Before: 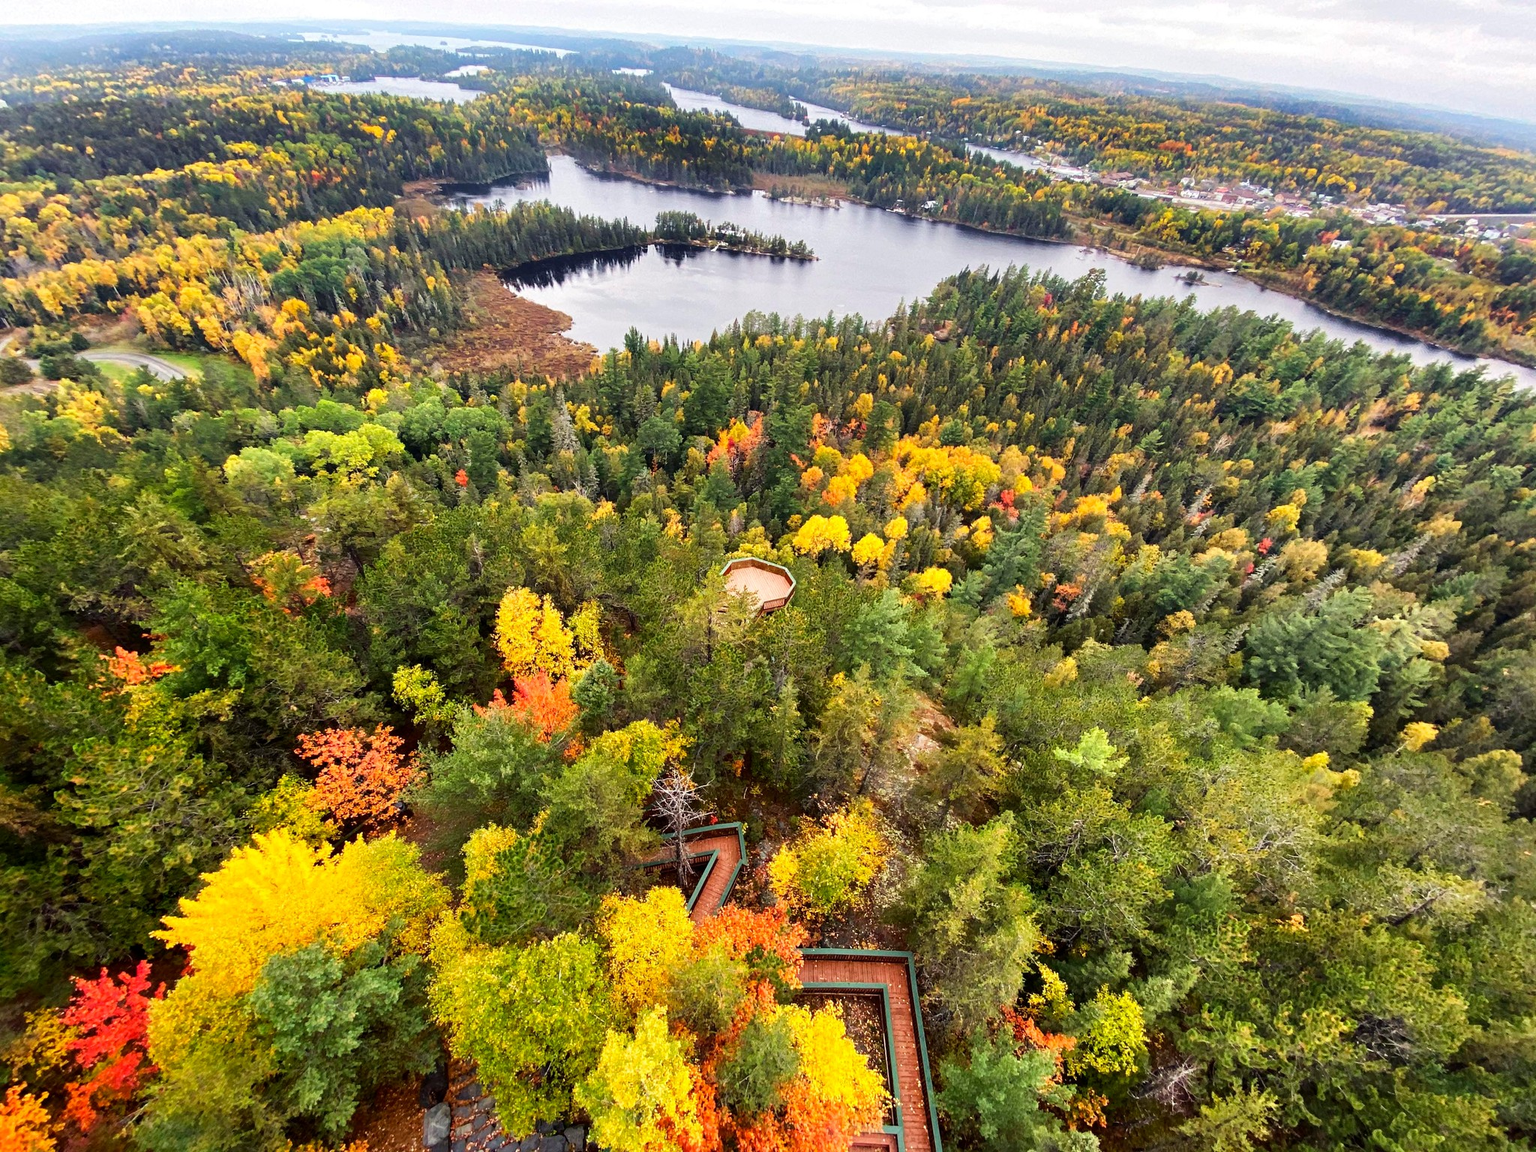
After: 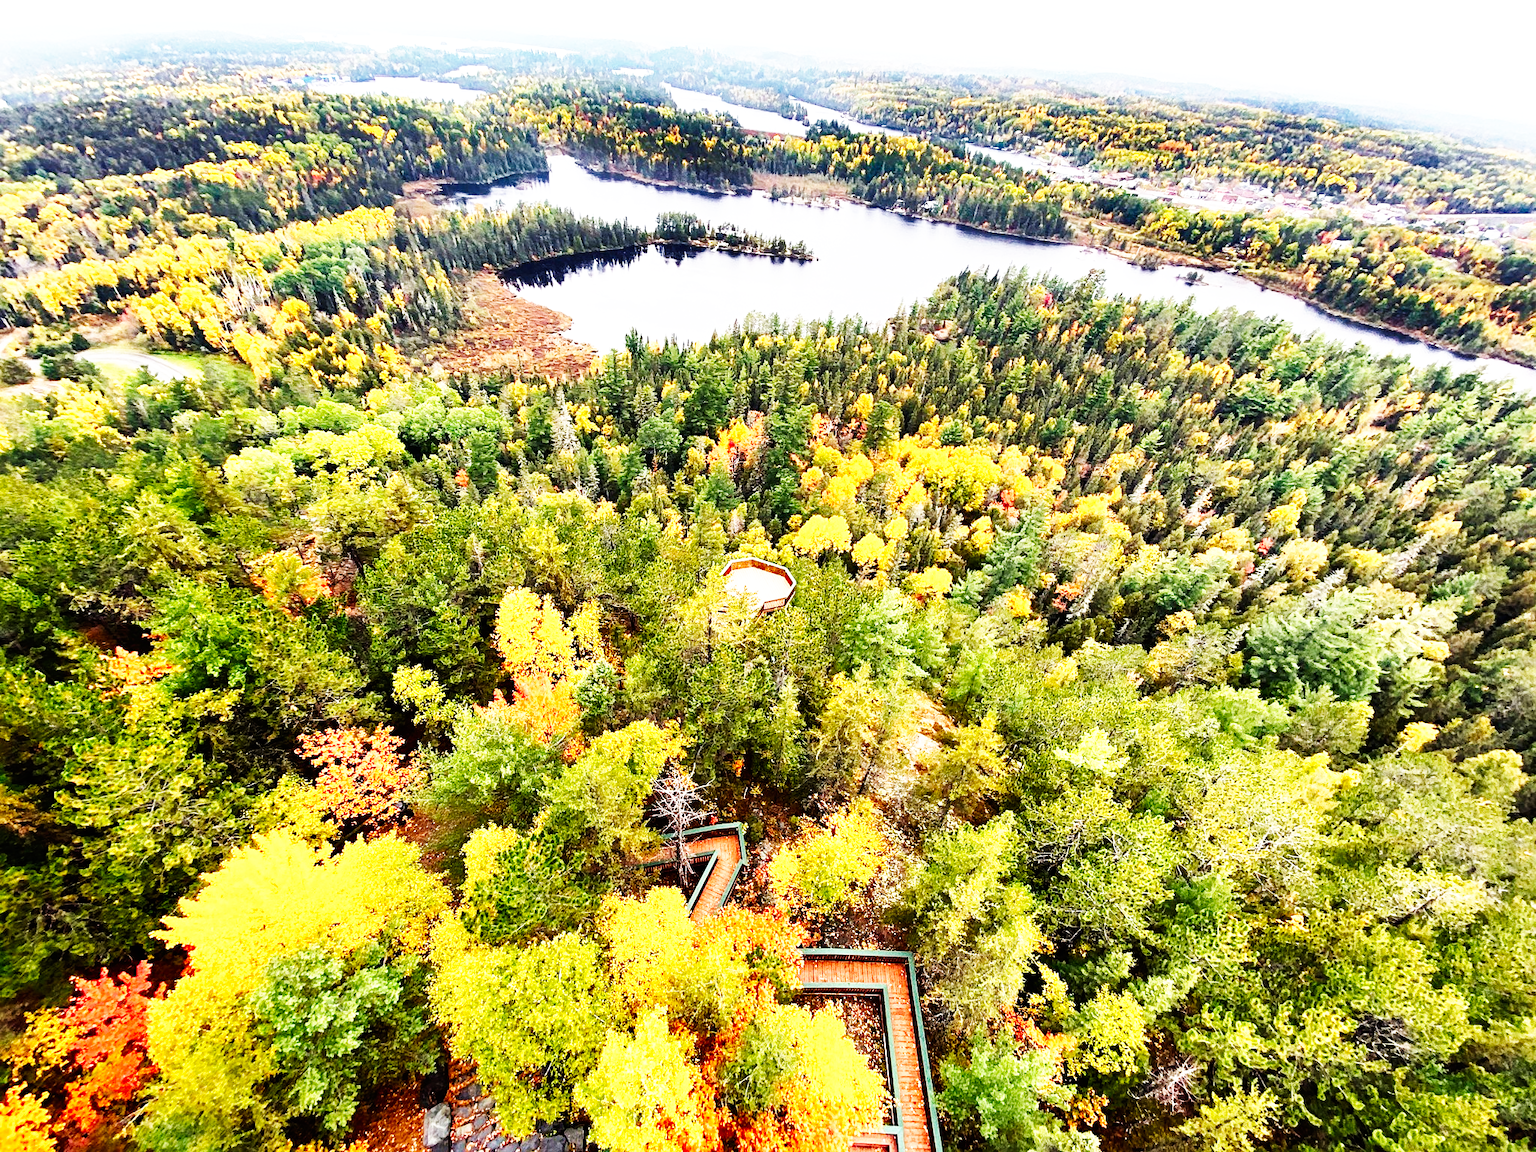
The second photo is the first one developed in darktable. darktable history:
shadows and highlights: highlights color adjustment 46.22%, soften with gaussian
sharpen: amount 0.215
tone equalizer: -8 EV -0.44 EV, -7 EV -0.416 EV, -6 EV -0.34 EV, -5 EV -0.209 EV, -3 EV 0.195 EV, -2 EV 0.354 EV, -1 EV 0.377 EV, +0 EV 0.416 EV
base curve: curves: ch0 [(0, 0) (0.007, 0.004) (0.027, 0.03) (0.046, 0.07) (0.207, 0.54) (0.442, 0.872) (0.673, 0.972) (1, 1)], preserve colors none
